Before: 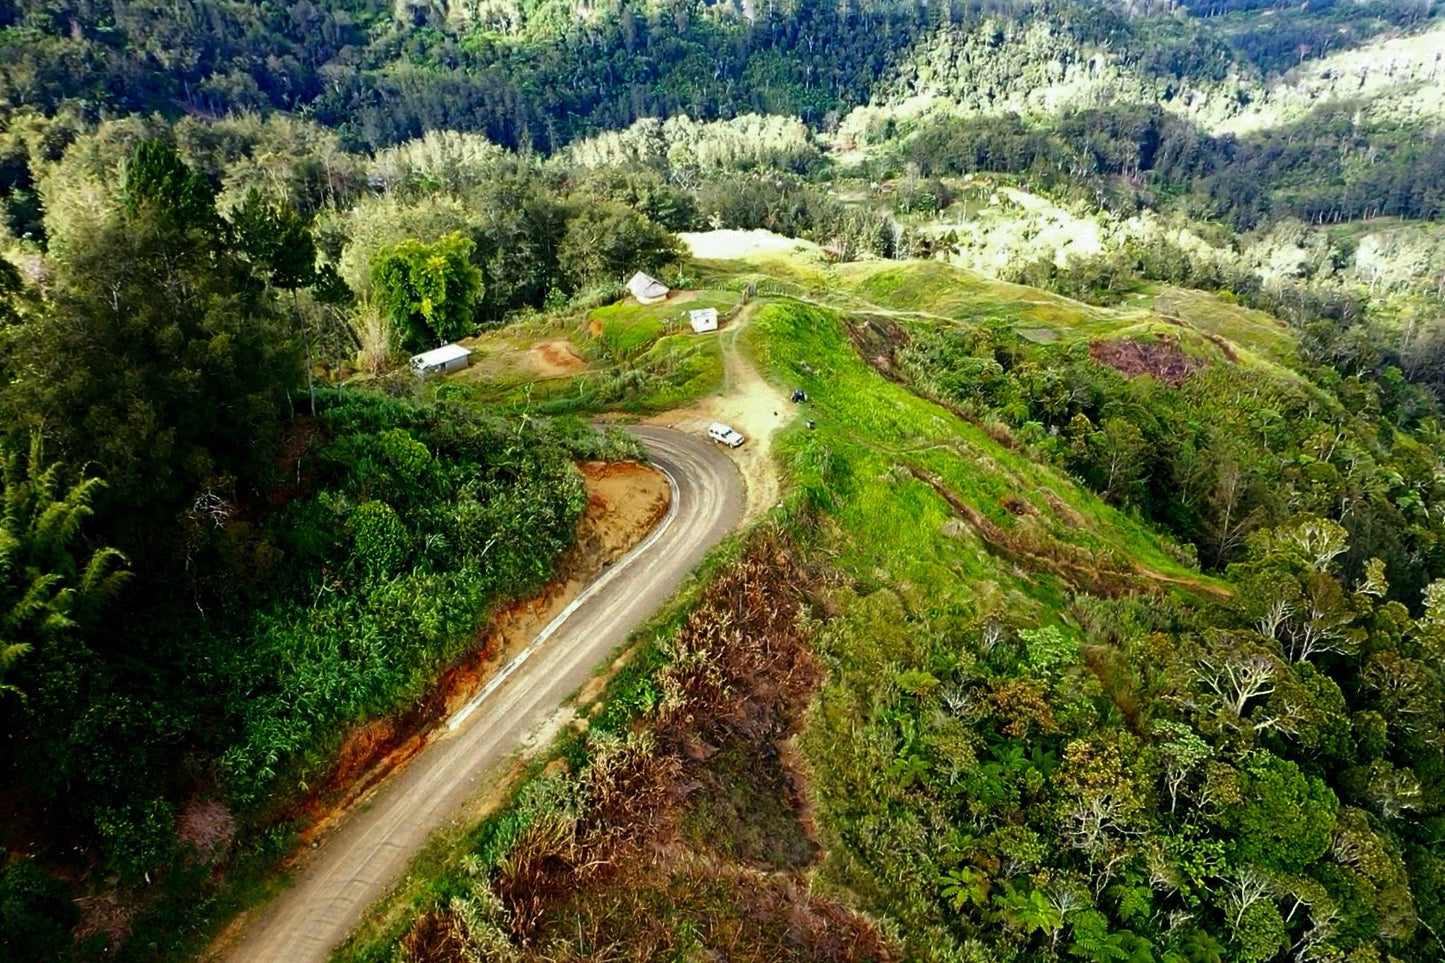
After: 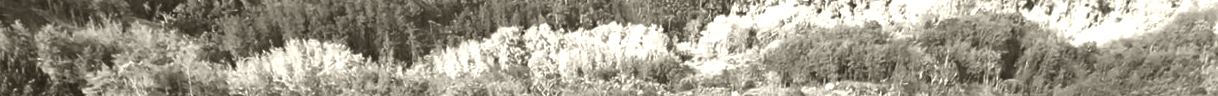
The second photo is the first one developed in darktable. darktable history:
exposure: exposure 2 EV, compensate highlight preservation false
crop and rotate: left 9.644%, top 9.491%, right 6.021%, bottom 80.509%
colorize: hue 41.44°, saturation 22%, source mix 60%, lightness 10.61%
